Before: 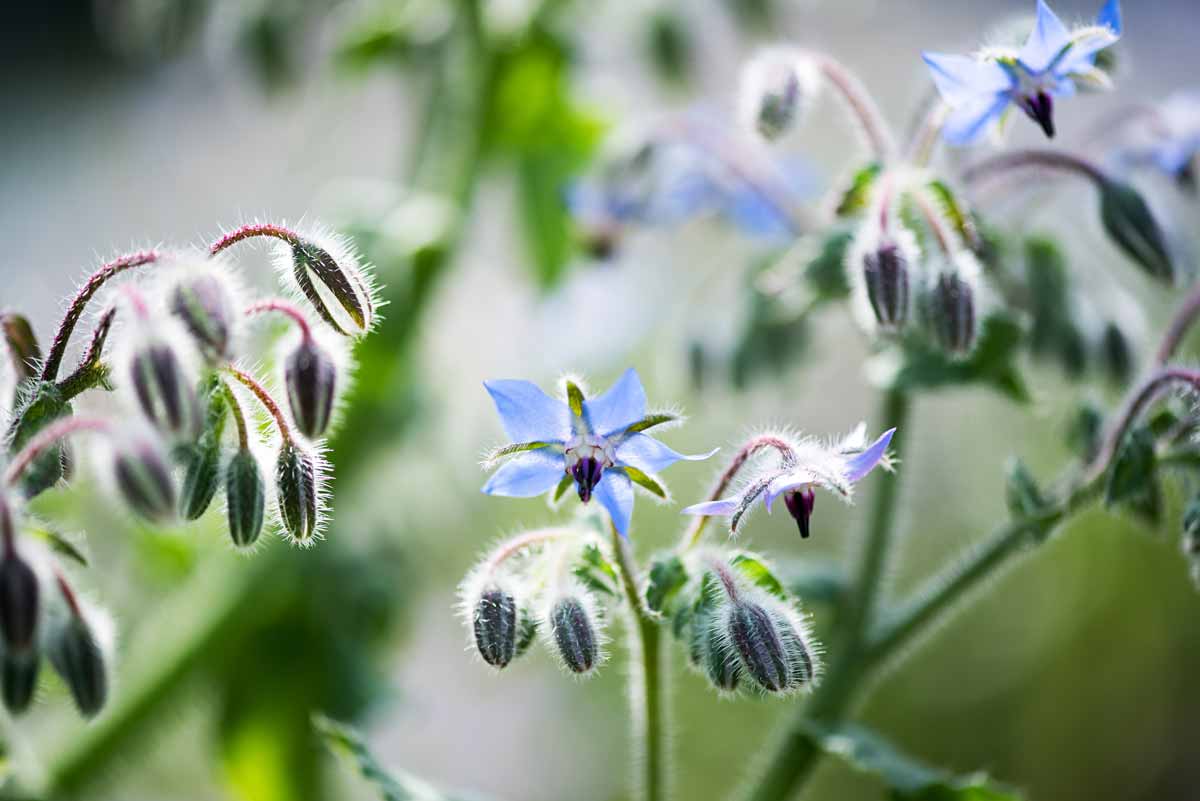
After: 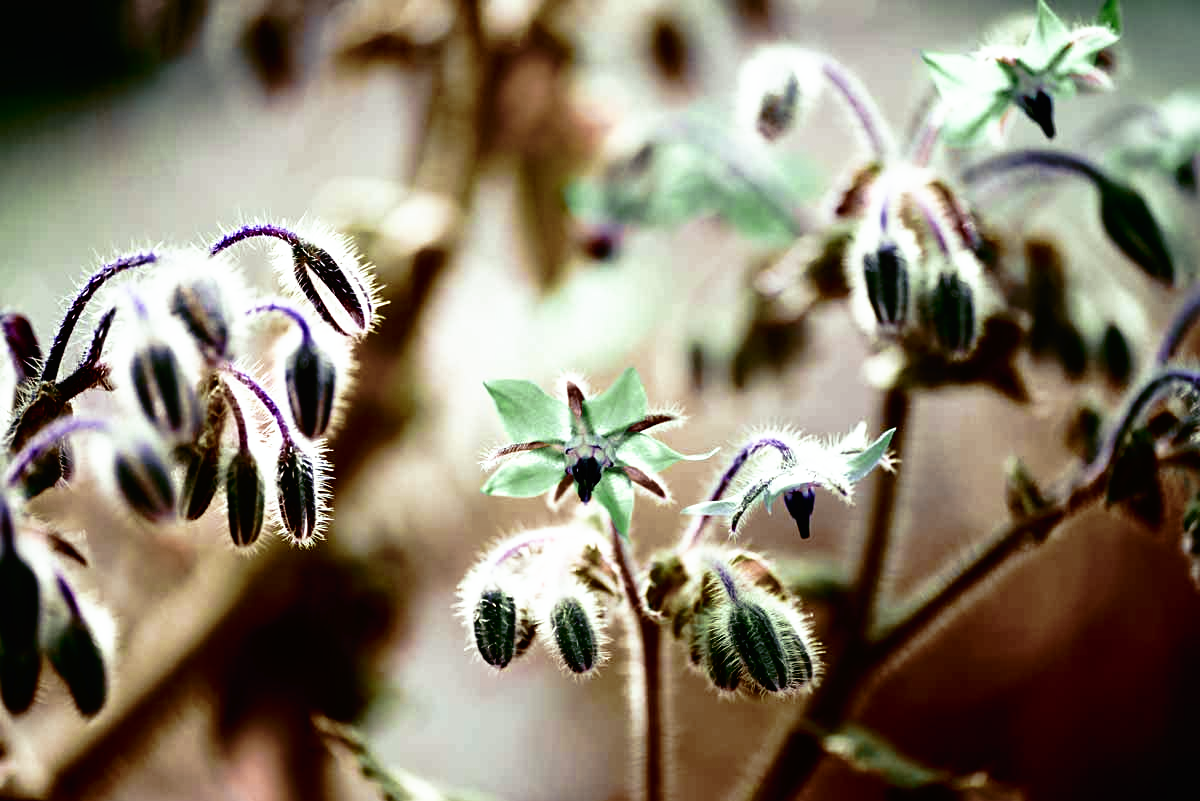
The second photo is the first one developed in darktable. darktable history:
tone curve: curves: ch0 [(0, 0) (0.003, 0.008) (0.011, 0.008) (0.025, 0.008) (0.044, 0.008) (0.069, 0.006) (0.1, 0.006) (0.136, 0.006) (0.177, 0.008) (0.224, 0.012) (0.277, 0.026) (0.335, 0.083) (0.399, 0.165) (0.468, 0.292) (0.543, 0.416) (0.623, 0.535) (0.709, 0.692) (0.801, 0.853) (0.898, 0.981) (1, 1)], preserve colors none
color look up table: target L [97.23, 97.43, 76.68, 85.68, 84.07, 81.73, 78.16, 70.56, 56.93, 44.95, 48.63, 21.68, 200, 74.68, 72.92, 63.97, 63.36, 58.64, 46.18, 44.21, 35.65, 30.37, 32.96, 7.491, 17.58, 81.34, 71.39, 71.23, 64.43, 55.89, 55.52, 50.14, 52.31, 58.42, 47.68, 61.93, 38.66, 36.14, 44, 0.168, 19.33, 0.091, 88.83, 76.48, 65.85, 63.21, 41.59, 31.03, 23.81], target a [-0.299, 0.947, 12.26, -26.56, 3.991, -20.03, -1.756, -4.609, -20.37, 10.01, 12.5, 17.08, 0, 20.73, 30.11, 19.15, 47.94, 52.54, 39.57, 26.74, 28.96, 22.41, 25.8, 44.98, 1.413, 2.499, 10.8, -10.72, -2.467, 26.68, 33.63, 21.64, -15.28, -17.01, -20.38, -17.53, 30.41, -0.294, -8.358, -0.068, 26.84, 0.423, -16.94, -33.61, -31.3, -32.98, -17.05, -11.03, -23.26], target b [3.745, -0.691, 21.95, 46.45, 7.376, 48.83, 41.62, 25.68, 29.17, 16.77, -0.068, 36.97, 0, -21.85, -17.08, -14.3, -34.85, -27.78, -62.7, -34.22, -43.09, -34.09, -17.38, -35.34, -3.55, -14.71, -27.69, 8.809, 1.458, -50.64, -50.83, -37.72, 13.36, 1.441, 22.09, -10.18, -48.95, 0.949, -3.311, 0.249, -27.69, -0.122, 13.49, 43.88, 35.1, 33.26, 19.25, 17.43, 40.52], num patches 49
